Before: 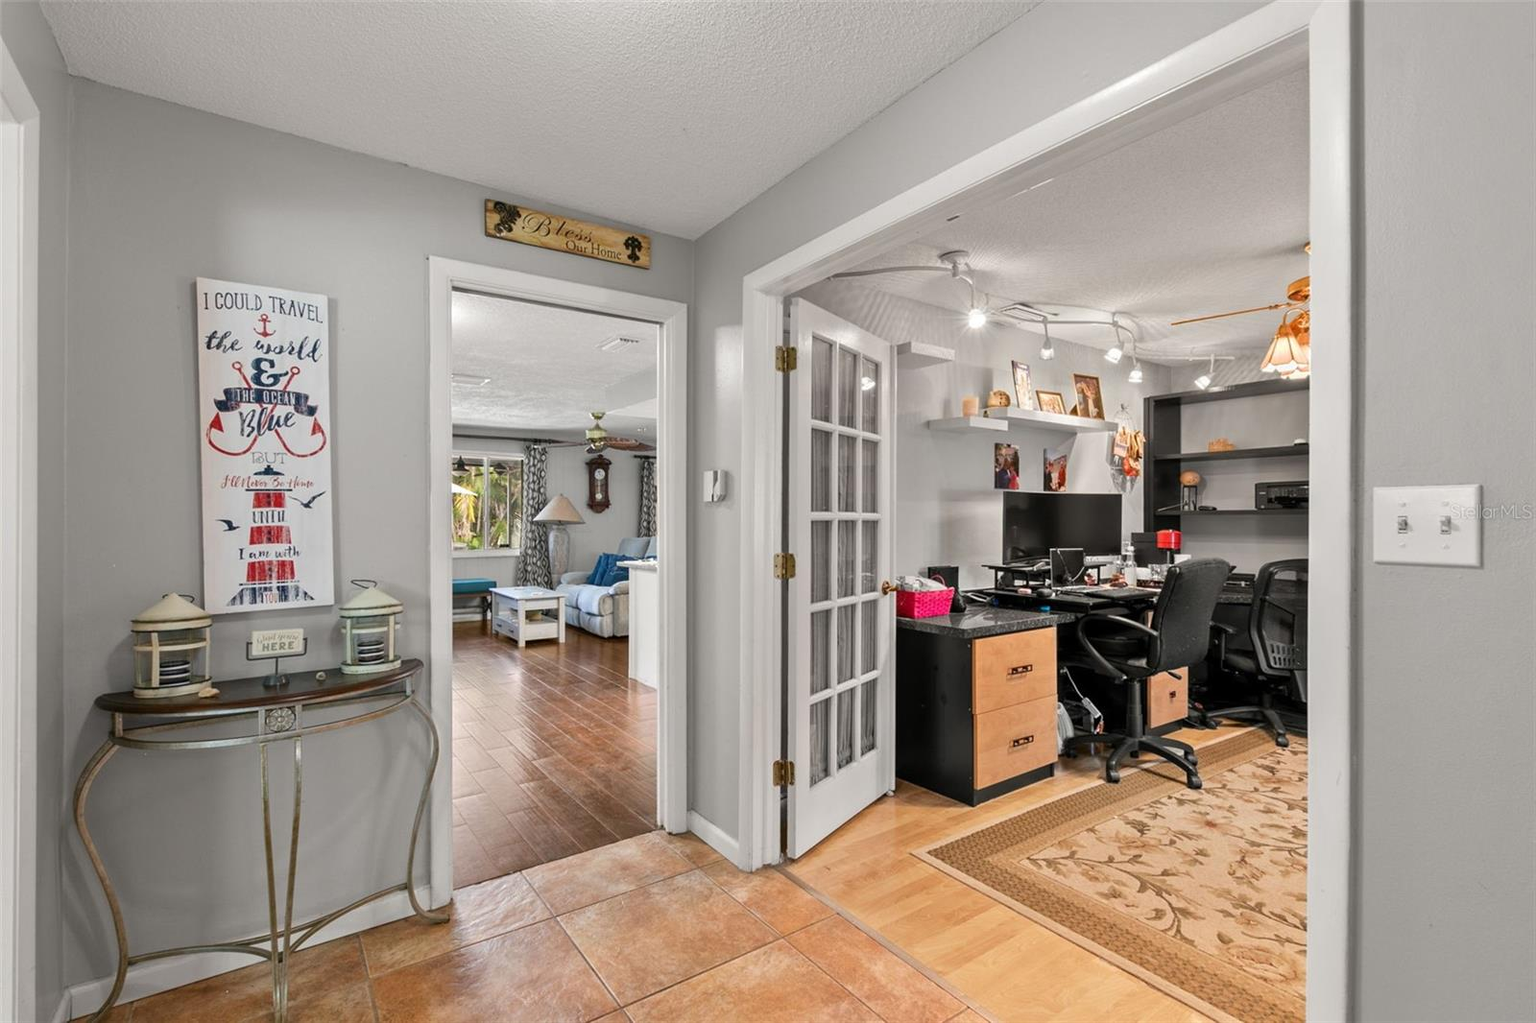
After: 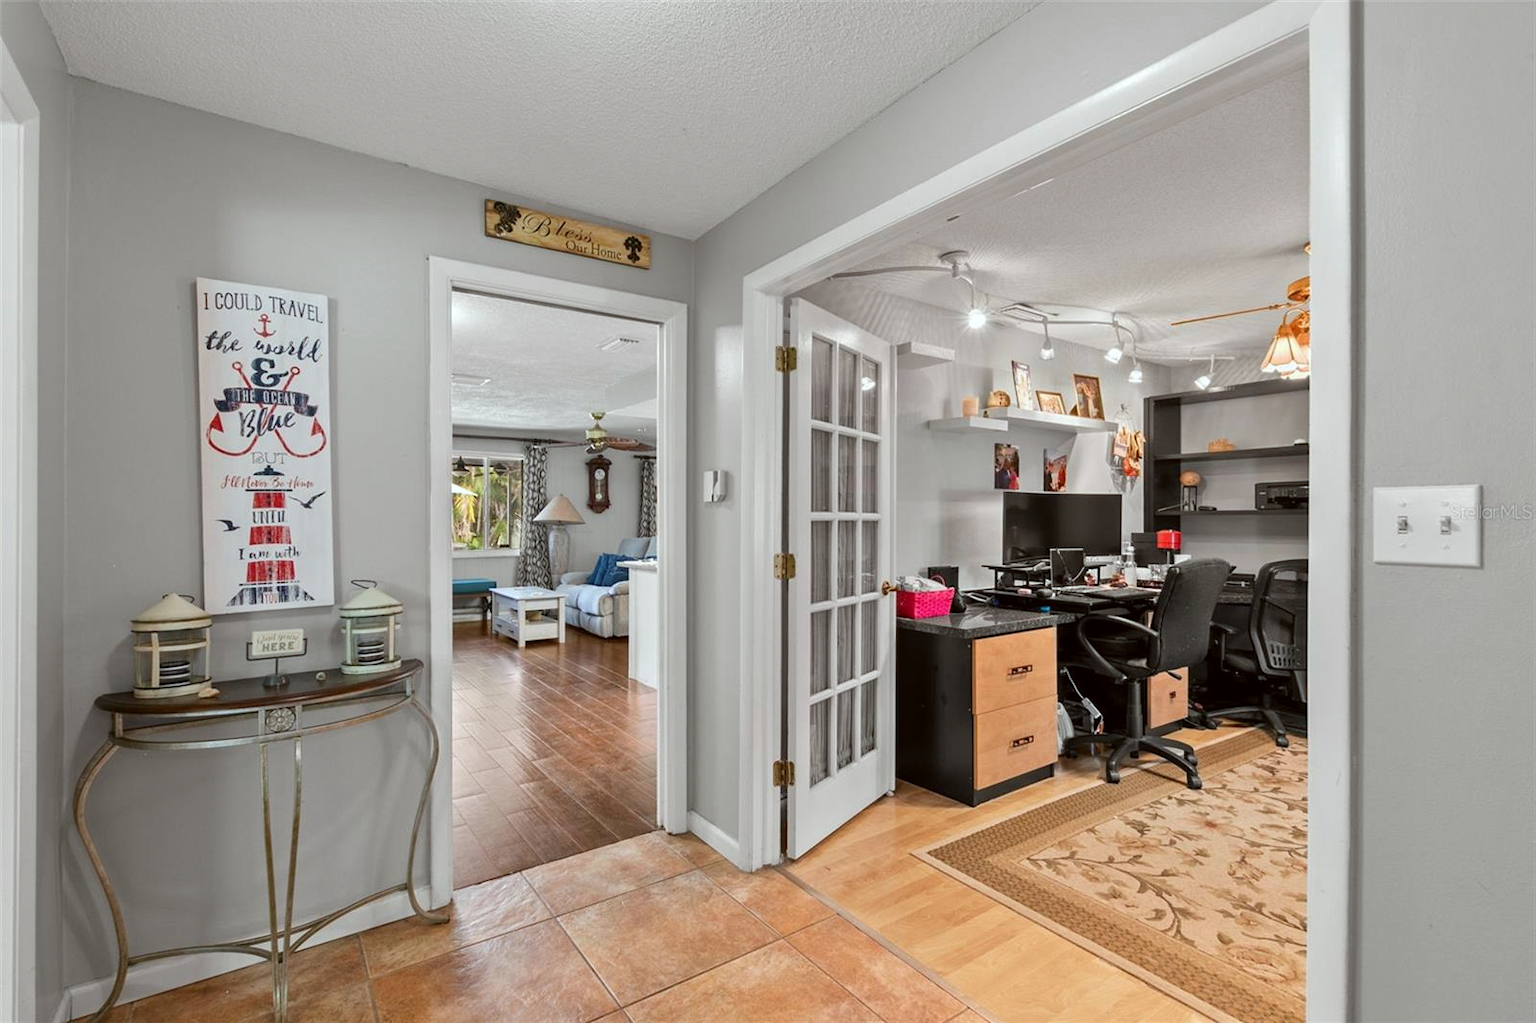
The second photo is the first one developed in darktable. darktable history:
color correction: highlights a* -2.78, highlights b* -2.8, shadows a* 2.52, shadows b* 2.81
